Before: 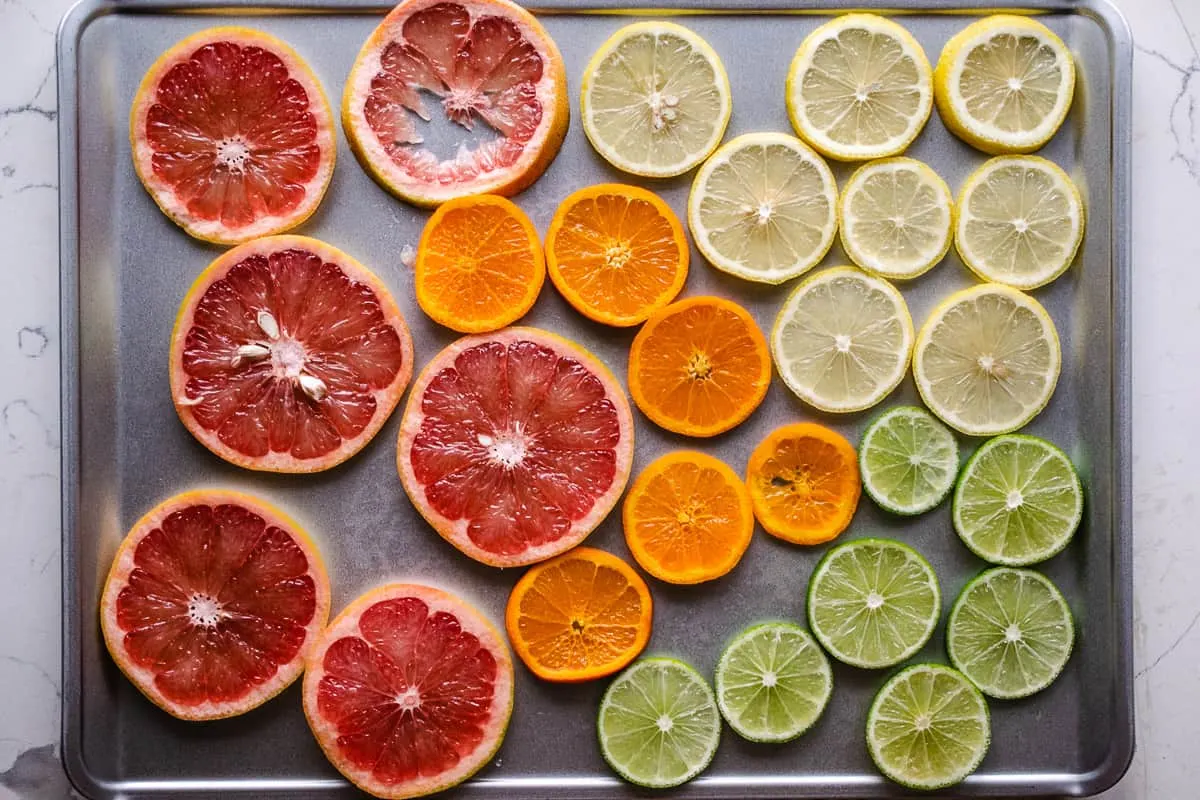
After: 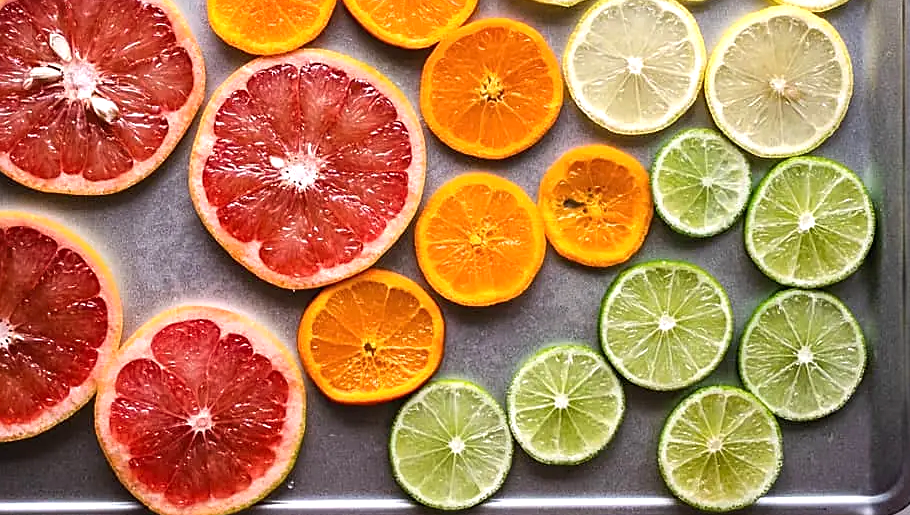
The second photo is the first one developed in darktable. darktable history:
sharpen: on, module defaults
exposure: black level correction 0, exposure 0.5 EV, compensate exposure bias true, compensate highlight preservation false
crop and rotate: left 17.393%, top 34.842%, right 6.757%, bottom 0.777%
